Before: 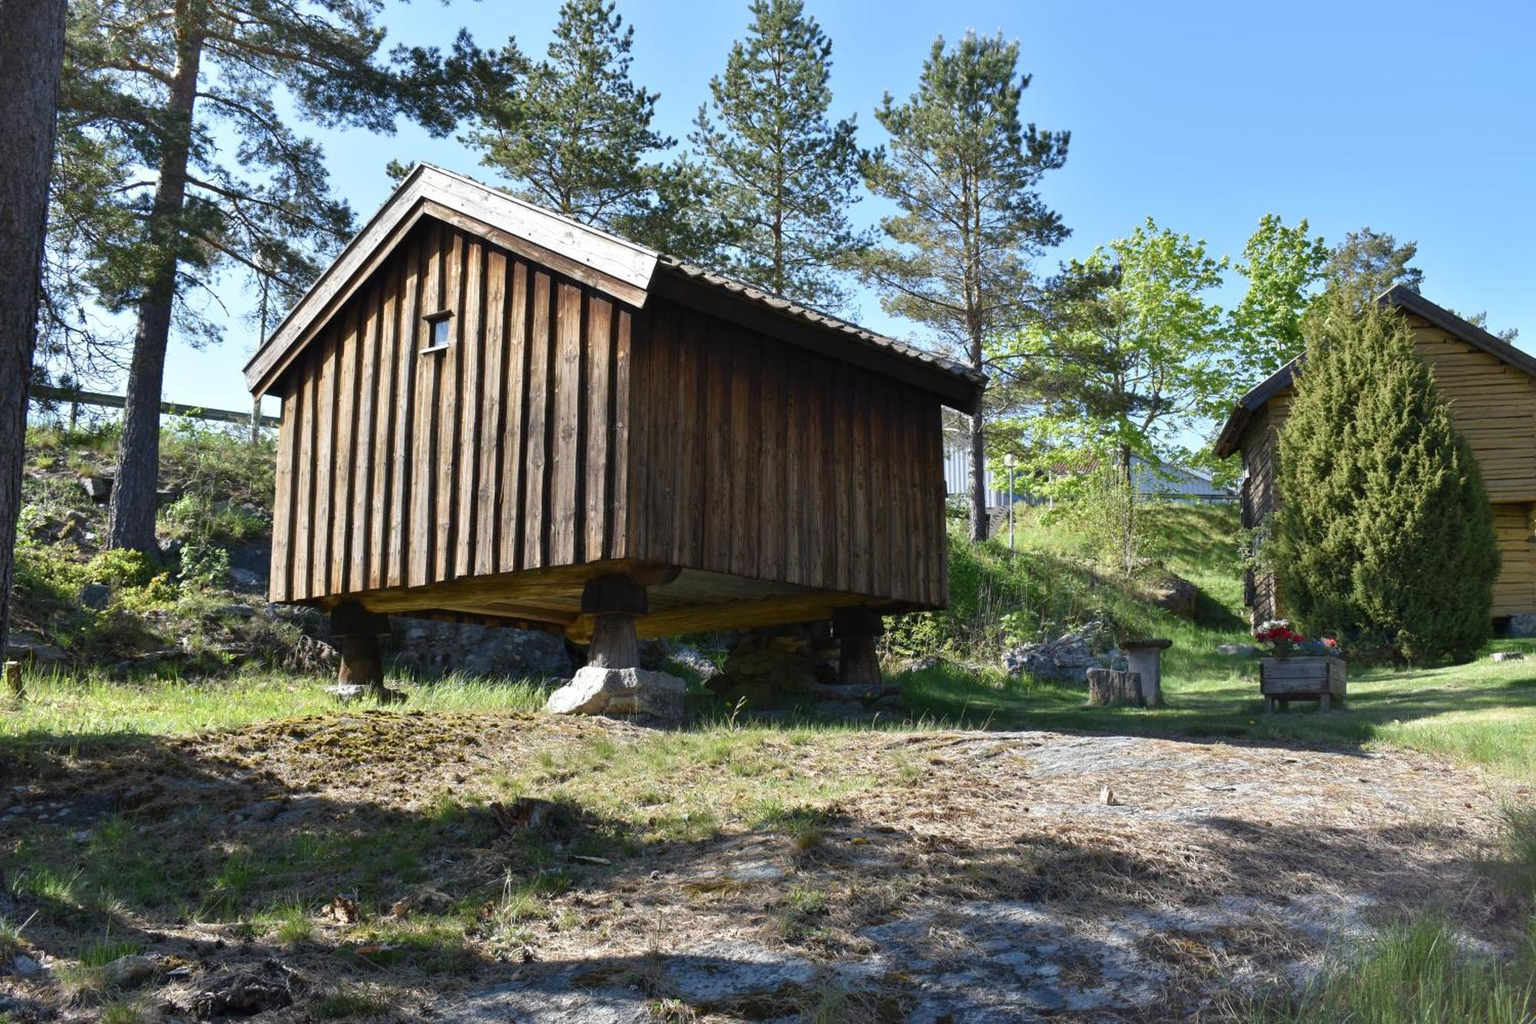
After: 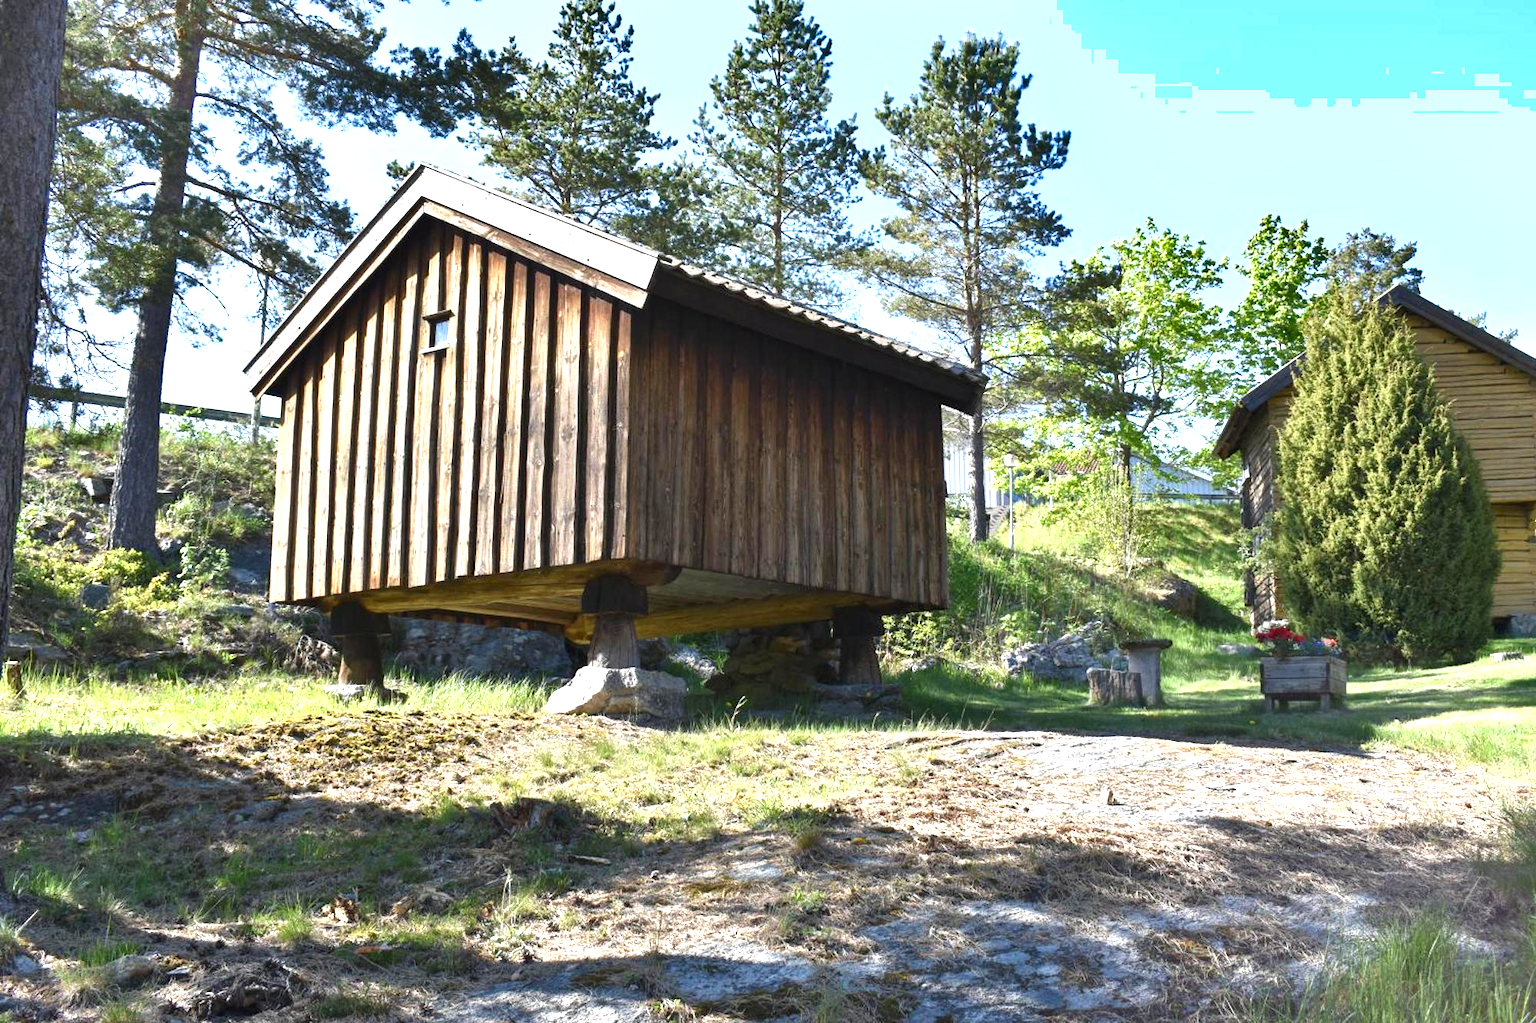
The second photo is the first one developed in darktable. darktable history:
exposure: black level correction 0, exposure 1 EV, compensate exposure bias true, compensate highlight preservation false
shadows and highlights: shadows 25, highlights -48, soften with gaussian
